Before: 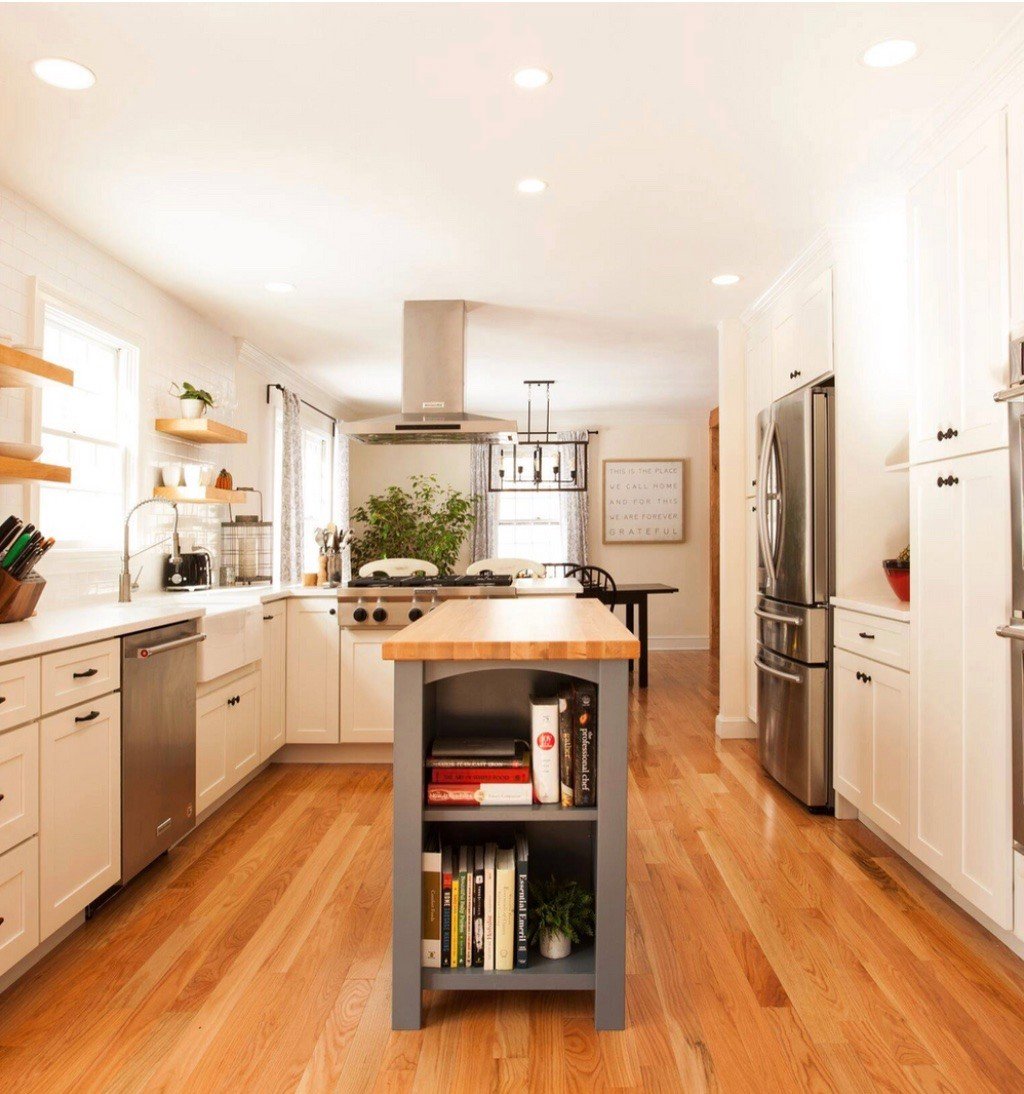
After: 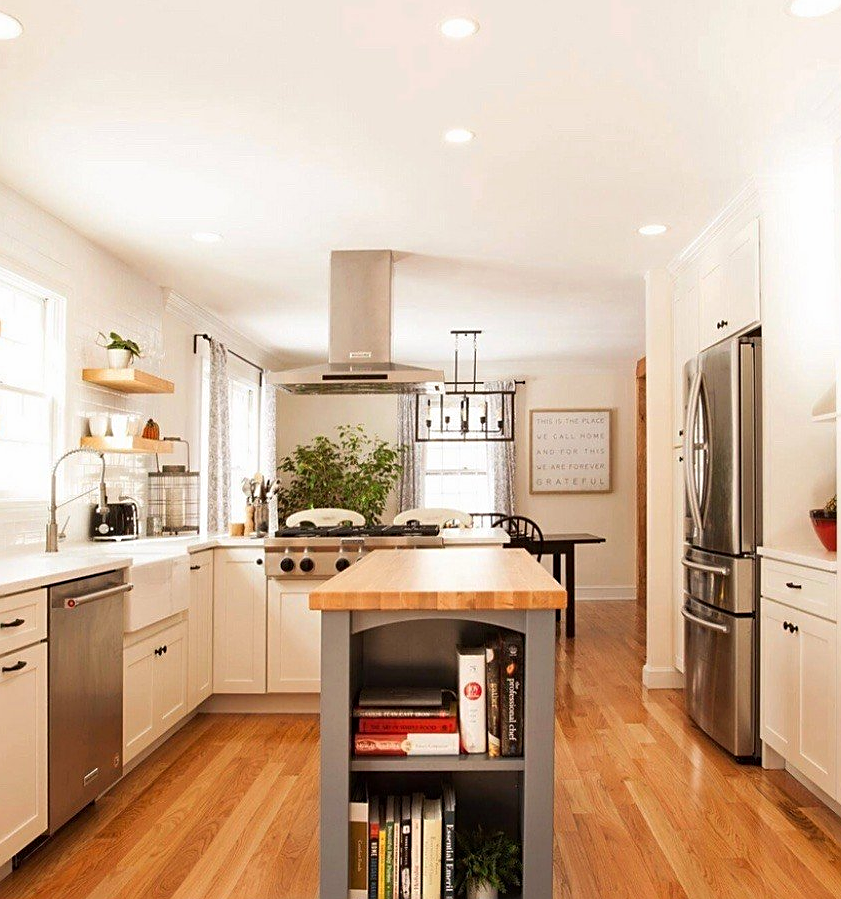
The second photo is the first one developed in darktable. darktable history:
crop and rotate: left 7.196%, top 4.574%, right 10.605%, bottom 13.178%
sharpen: on, module defaults
exposure: exposure -0.01 EV, compensate highlight preservation false
